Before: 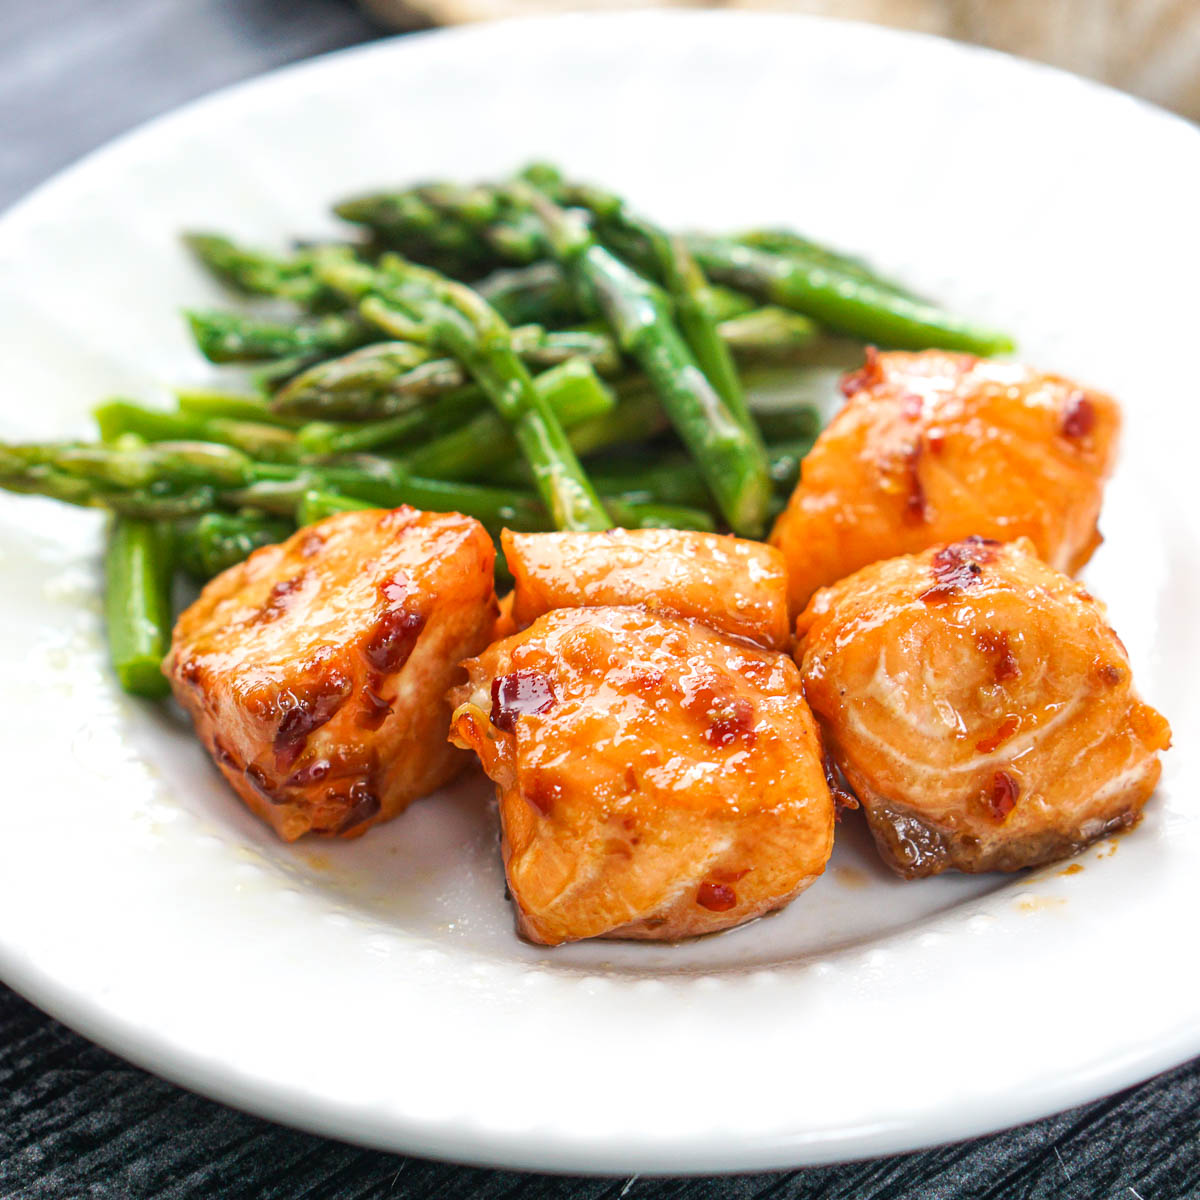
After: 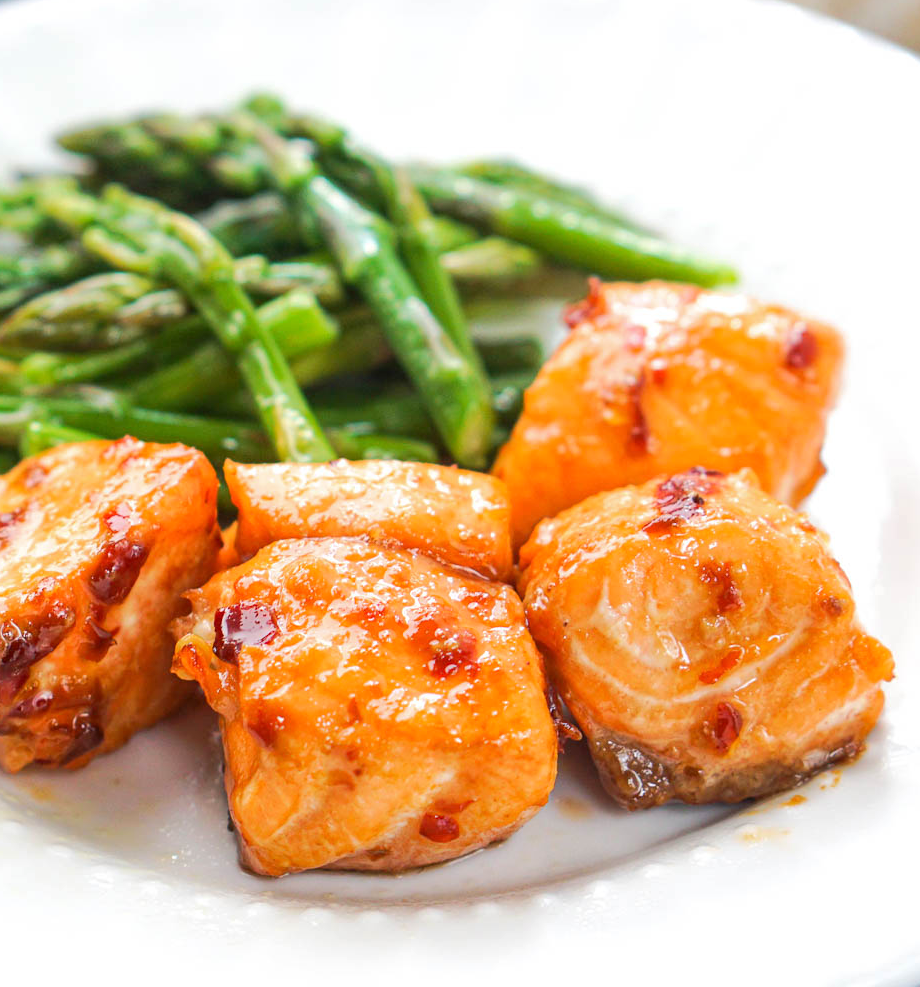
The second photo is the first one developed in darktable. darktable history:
crop: left 23.095%, top 5.827%, bottom 11.854%
base curve: curves: ch0 [(0, 0) (0.262, 0.32) (0.722, 0.705) (1, 1)]
